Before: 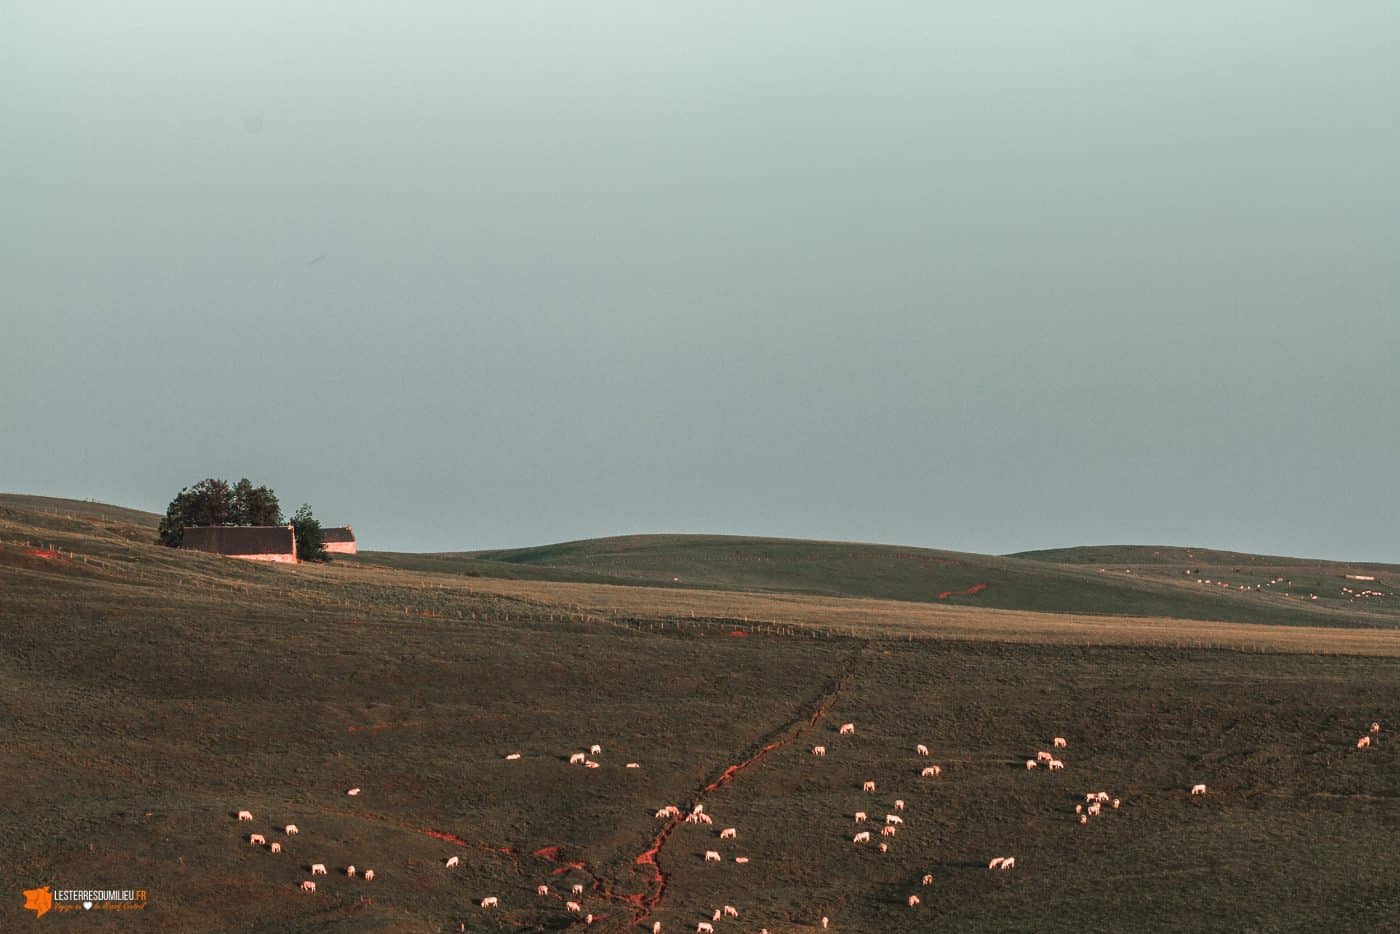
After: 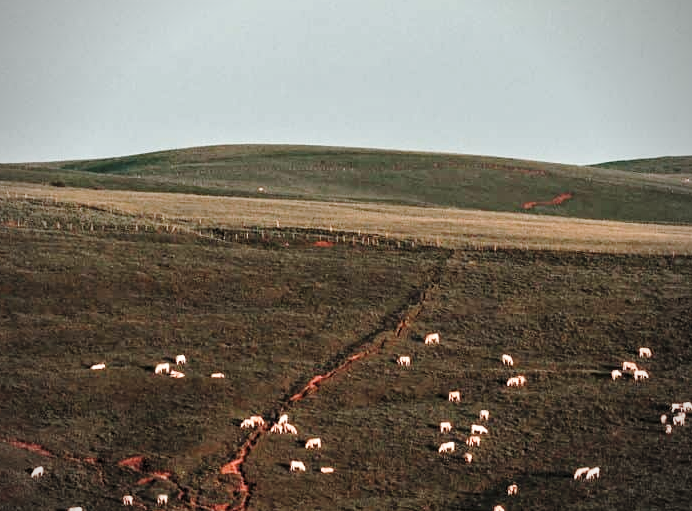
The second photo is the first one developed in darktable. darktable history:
bloom: size 3%, threshold 100%, strength 0%
haze removal: on, module defaults
base curve: curves: ch0 [(0, 0) (0.028, 0.03) (0.121, 0.232) (0.46, 0.748) (0.859, 0.968) (1, 1)], preserve colors none
levels: mode automatic, black 0.023%, white 99.97%, levels [0.062, 0.494, 0.925]
vignetting: fall-off start 79.88%
color correction: saturation 0.8
crop: left 29.672%, top 41.786%, right 20.851%, bottom 3.487%
exposure: exposure 0.078 EV, compensate highlight preservation false
